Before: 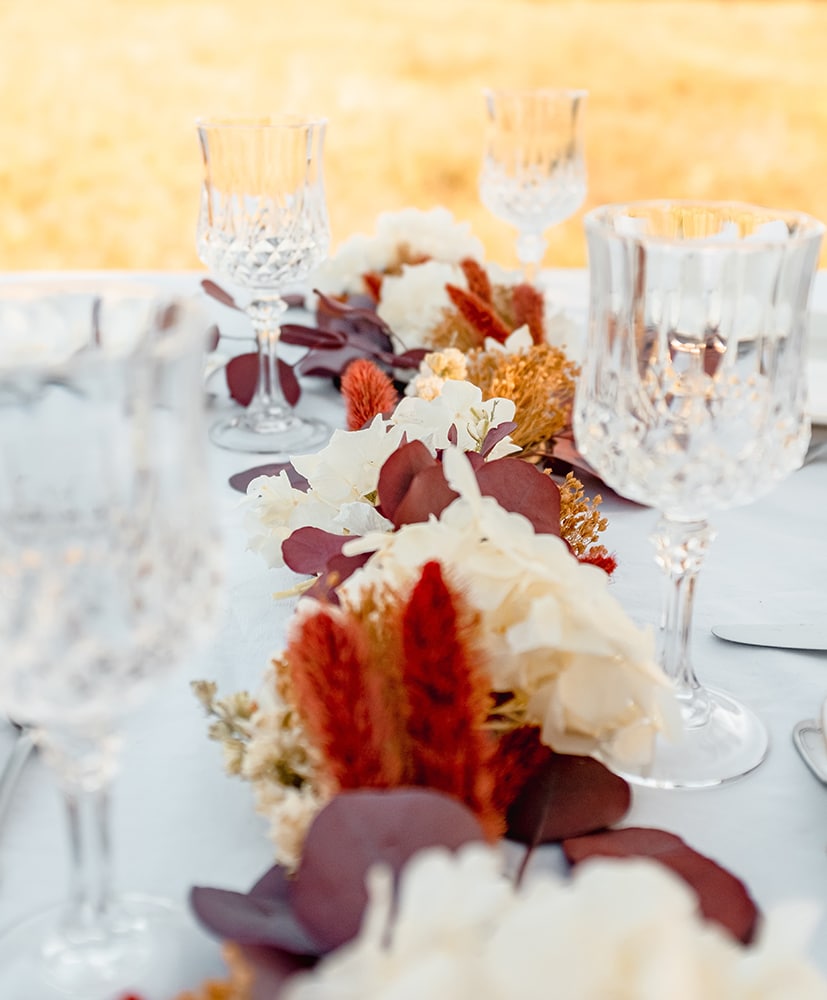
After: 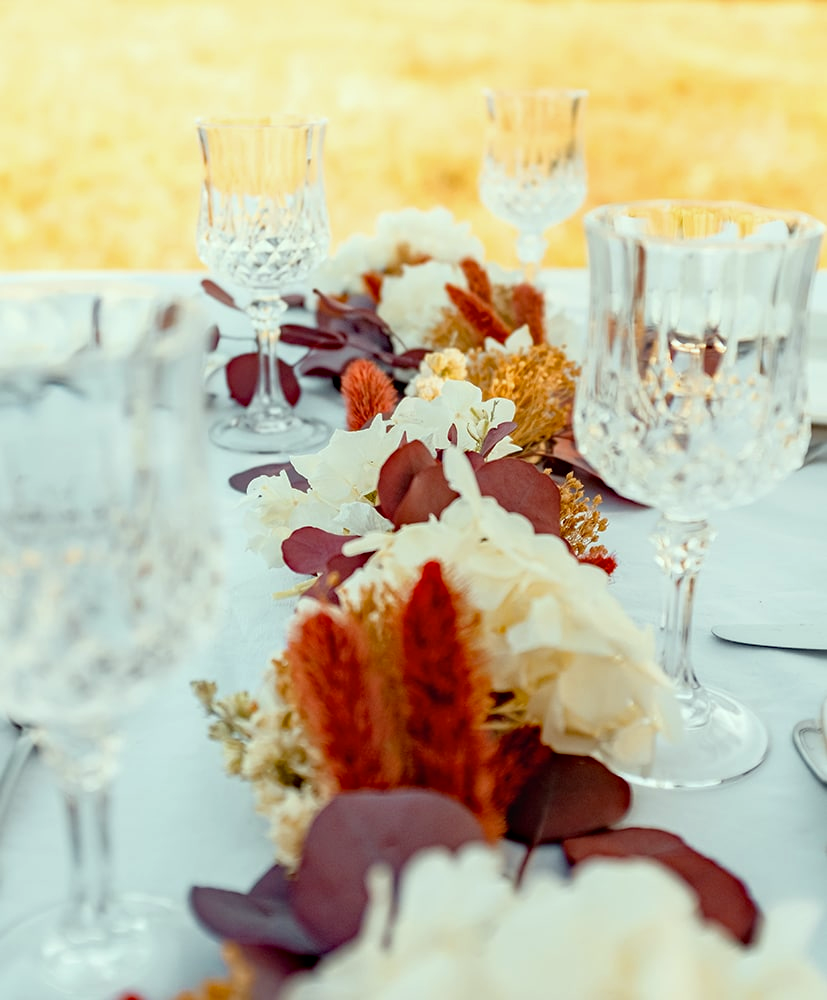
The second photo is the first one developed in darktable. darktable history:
haze removal: strength 0.29, distance 0.25, compatibility mode true, adaptive false
color correction: highlights a* -8, highlights b* 3.1
